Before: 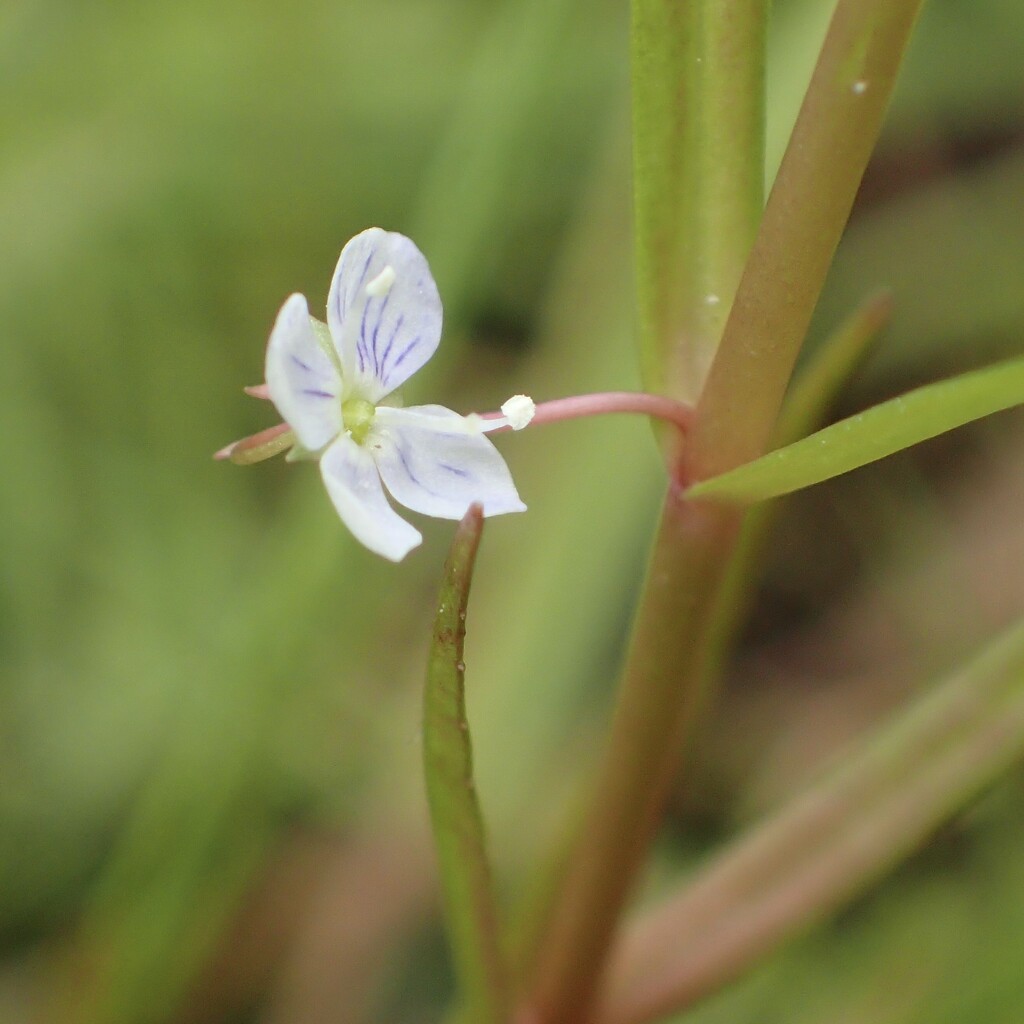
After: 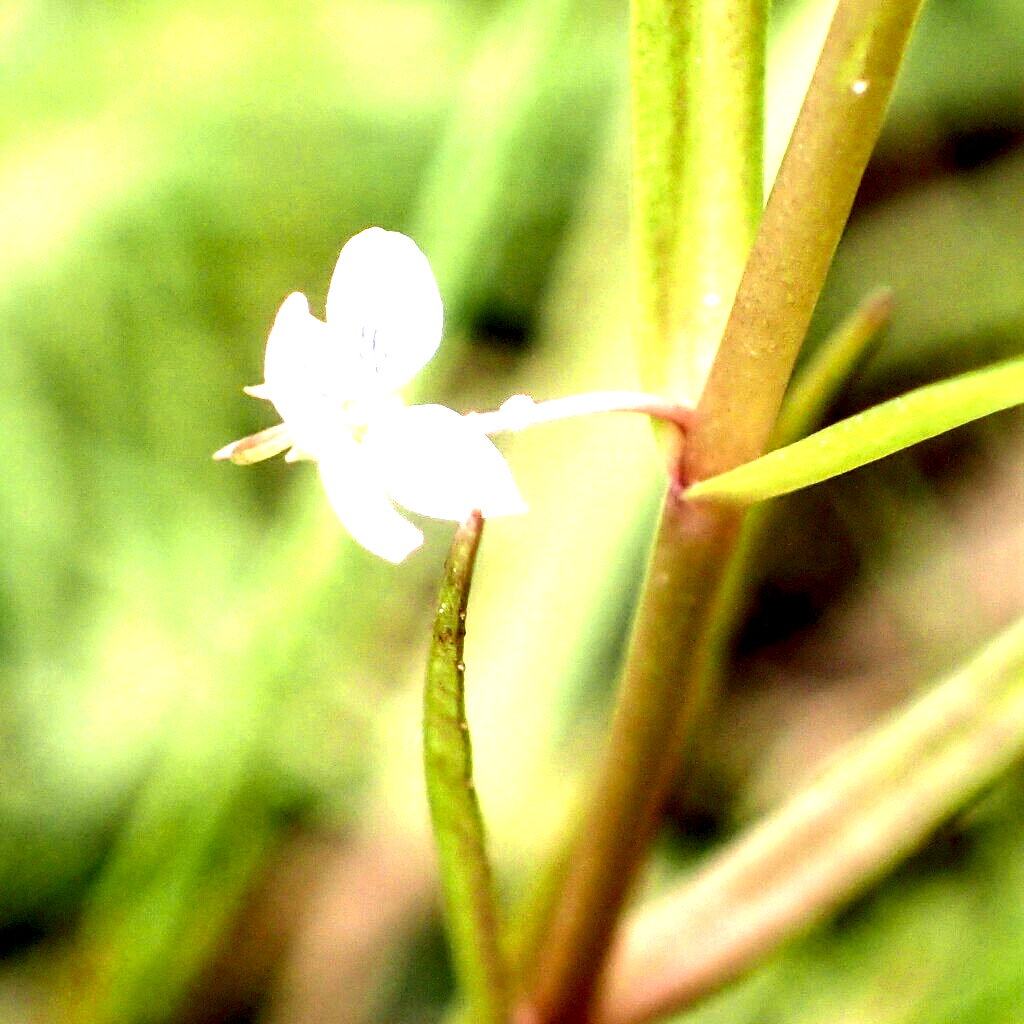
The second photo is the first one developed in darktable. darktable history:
exposure: black level correction 0.001, exposure 1.719 EV, compensate exposure bias true, compensate highlight preservation false
local contrast: shadows 185%, detail 225%
